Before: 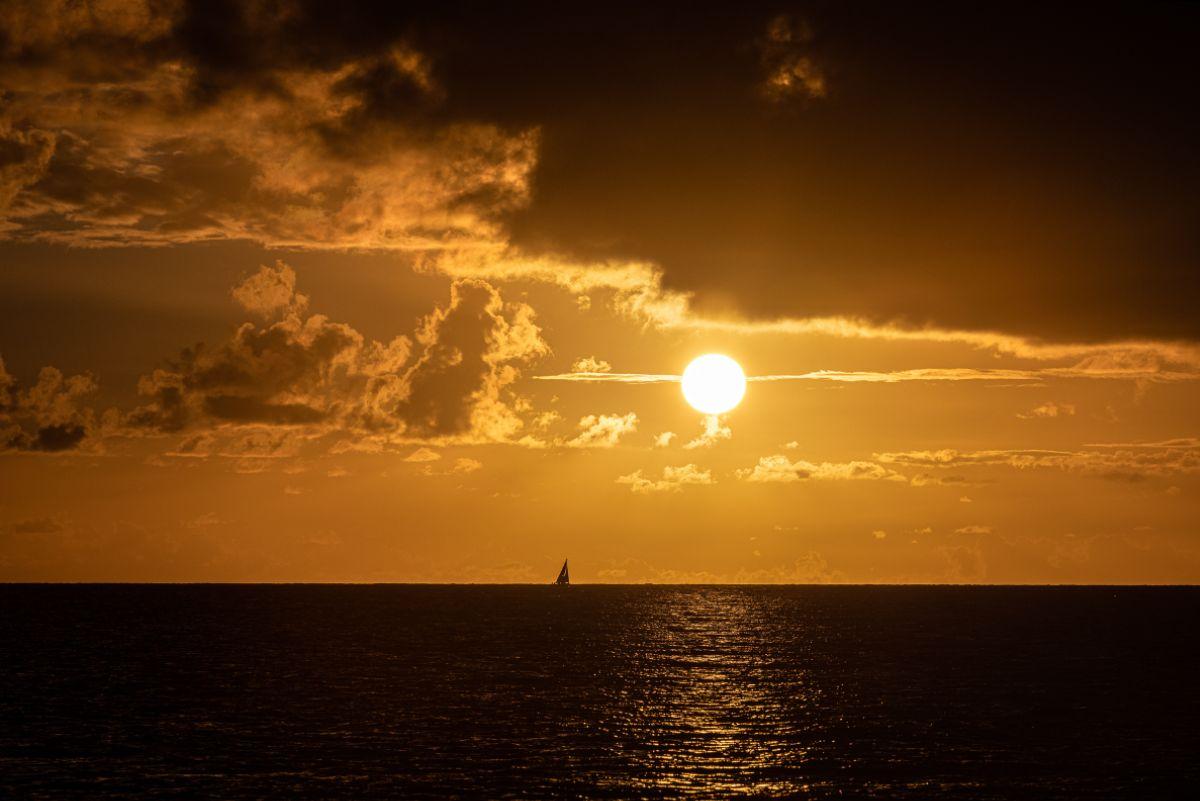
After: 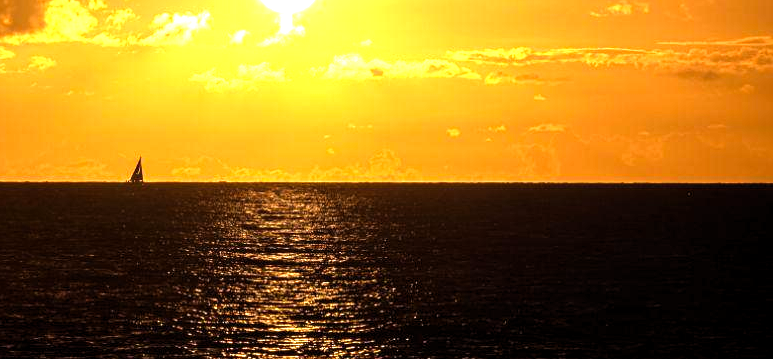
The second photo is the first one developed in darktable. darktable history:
levels: levels [0.012, 0.367, 0.697]
crop and rotate: left 35.509%, top 50.238%, bottom 4.934%
exposure: exposure 0.2 EV, compensate highlight preservation false
